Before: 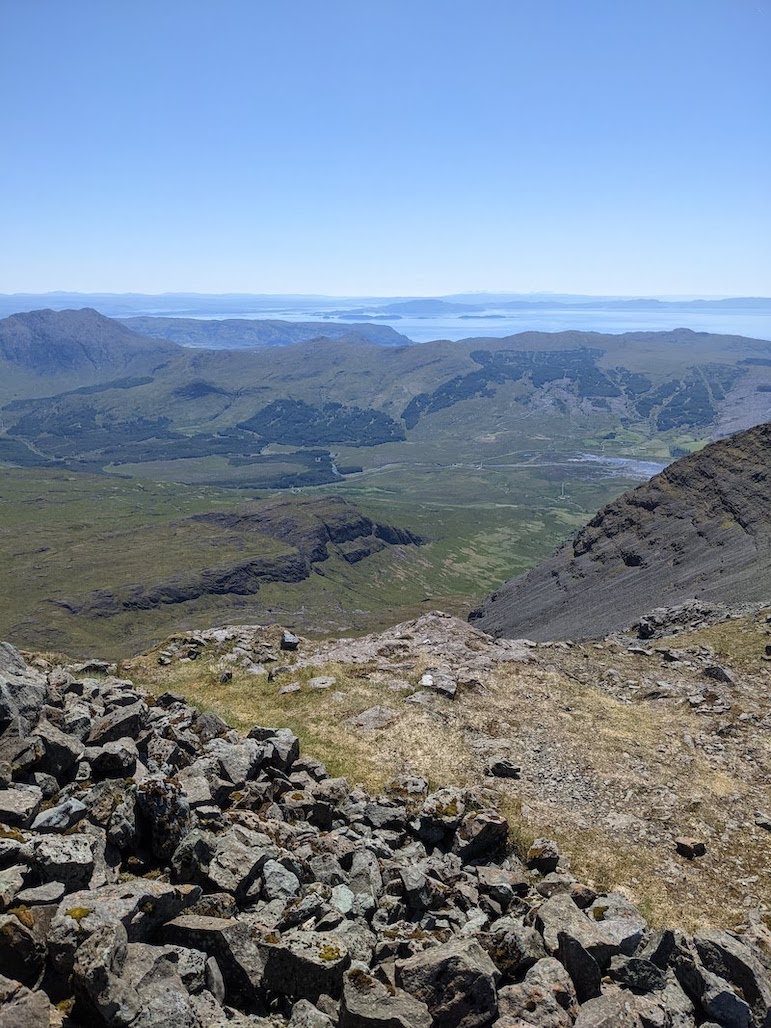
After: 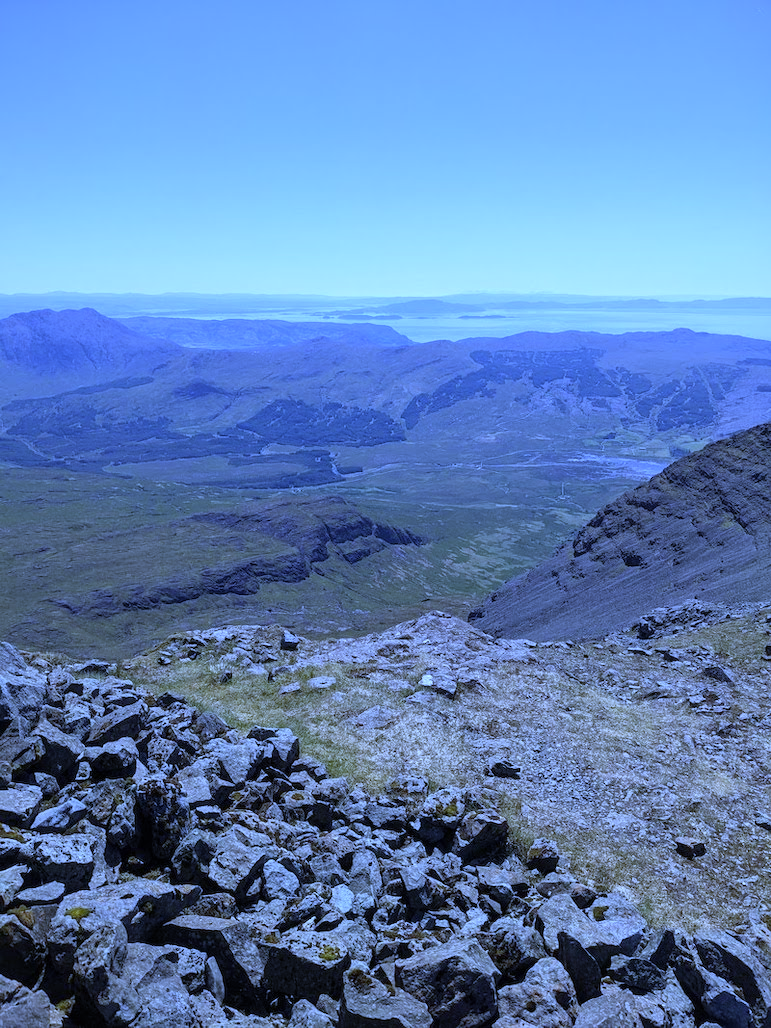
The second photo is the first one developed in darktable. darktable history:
contrast brightness saturation: saturation -0.05
white balance: red 0.766, blue 1.537
